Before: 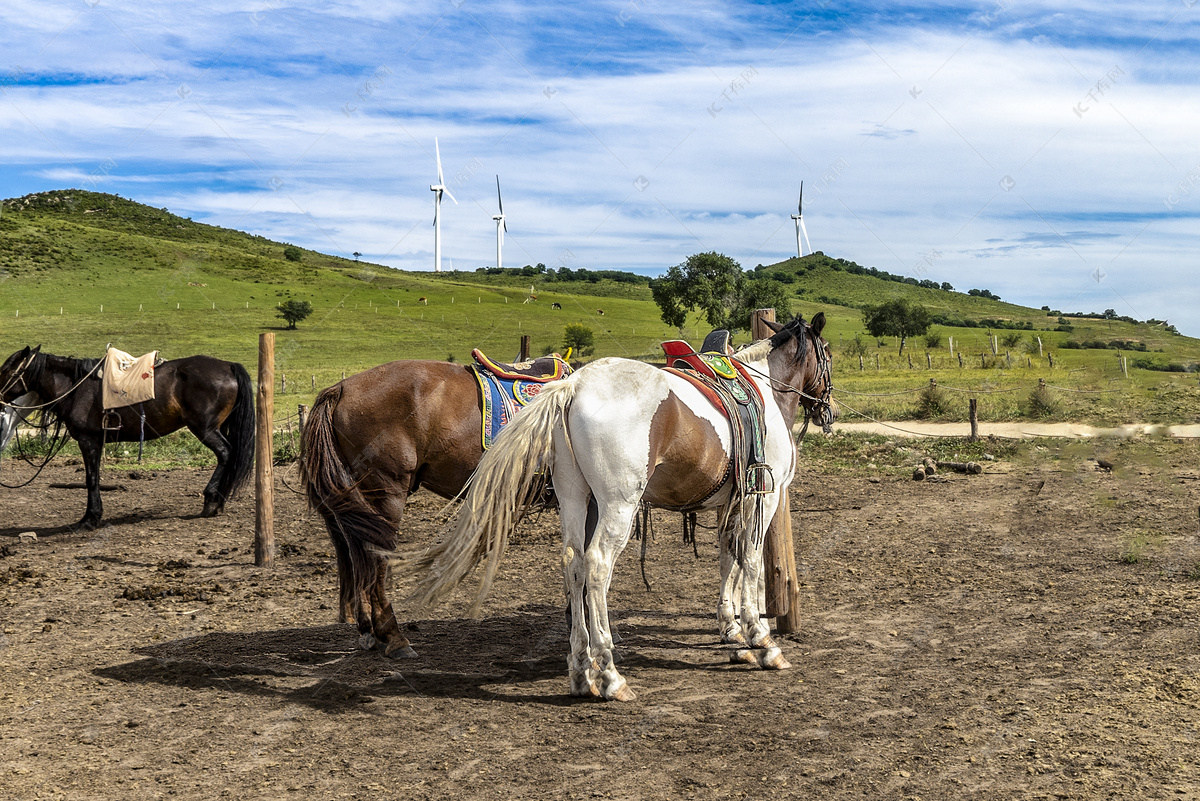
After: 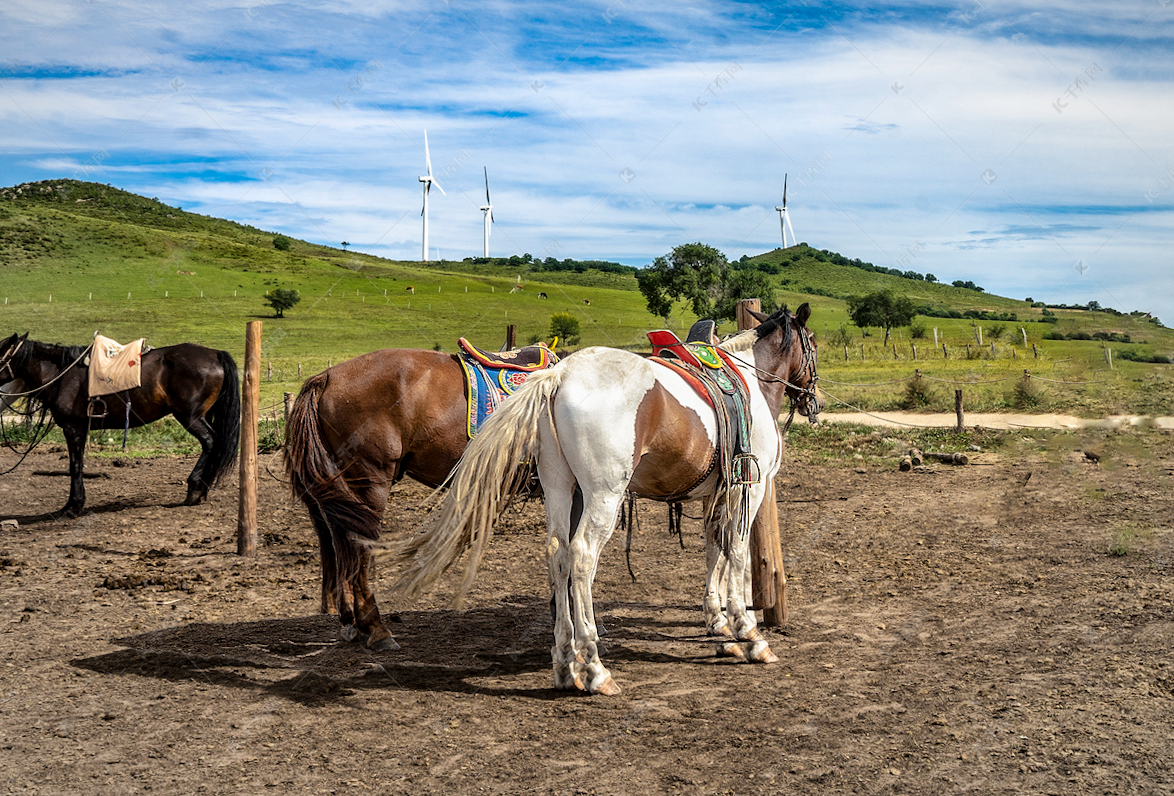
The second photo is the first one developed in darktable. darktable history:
vignetting: fall-off radius 100%, width/height ratio 1.337
rotate and perspective: rotation 0.226°, lens shift (vertical) -0.042, crop left 0.023, crop right 0.982, crop top 0.006, crop bottom 0.994
